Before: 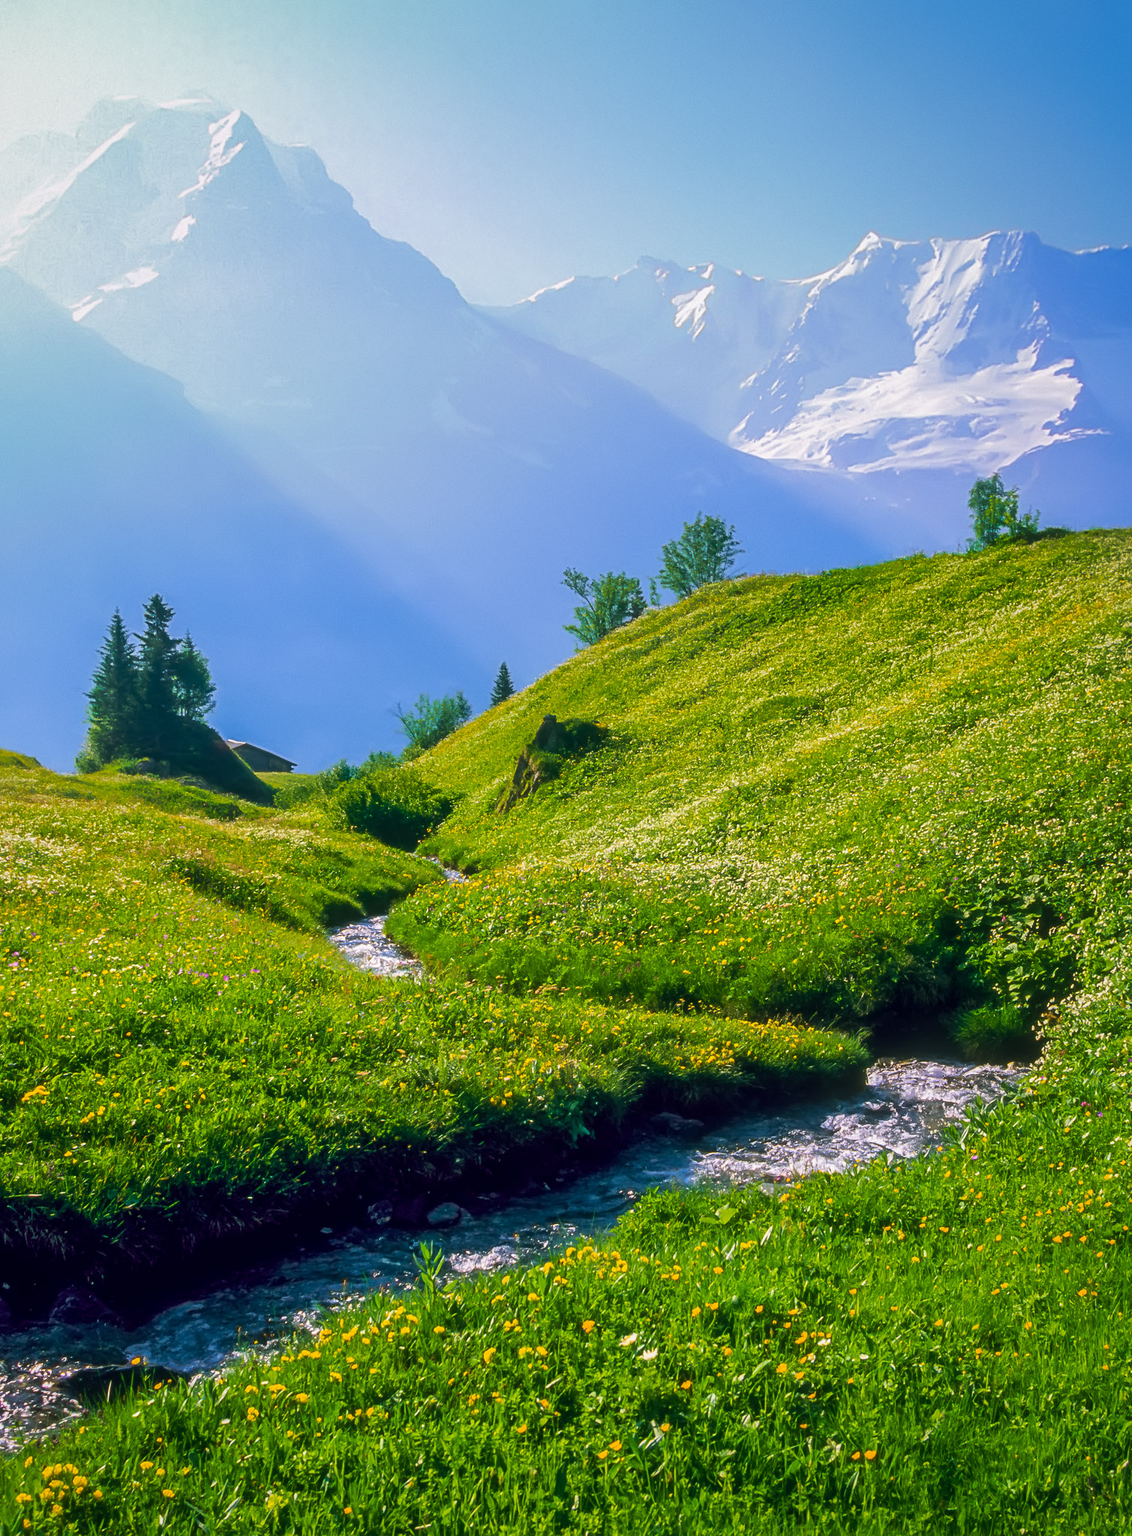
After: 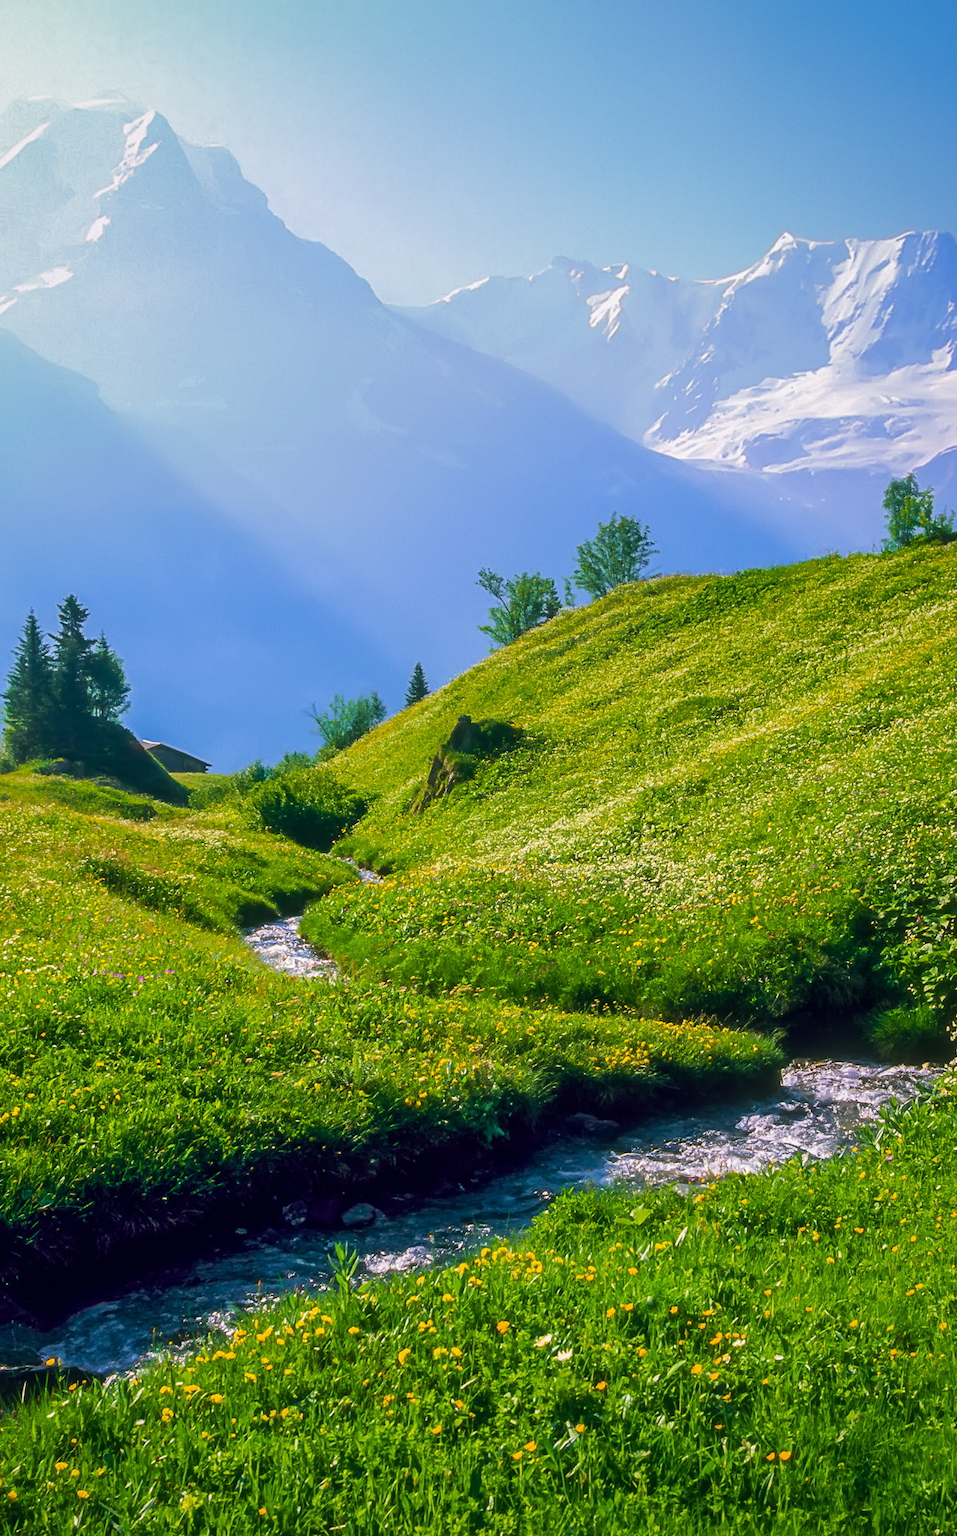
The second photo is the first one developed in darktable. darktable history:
crop: left 7.615%, right 7.814%
